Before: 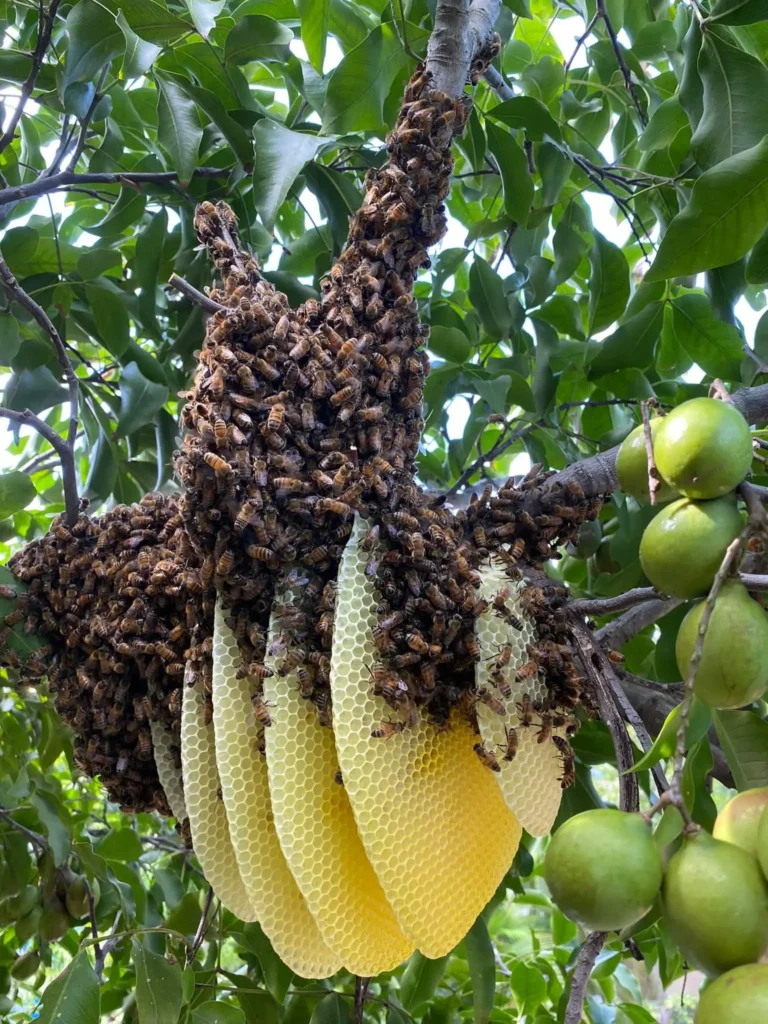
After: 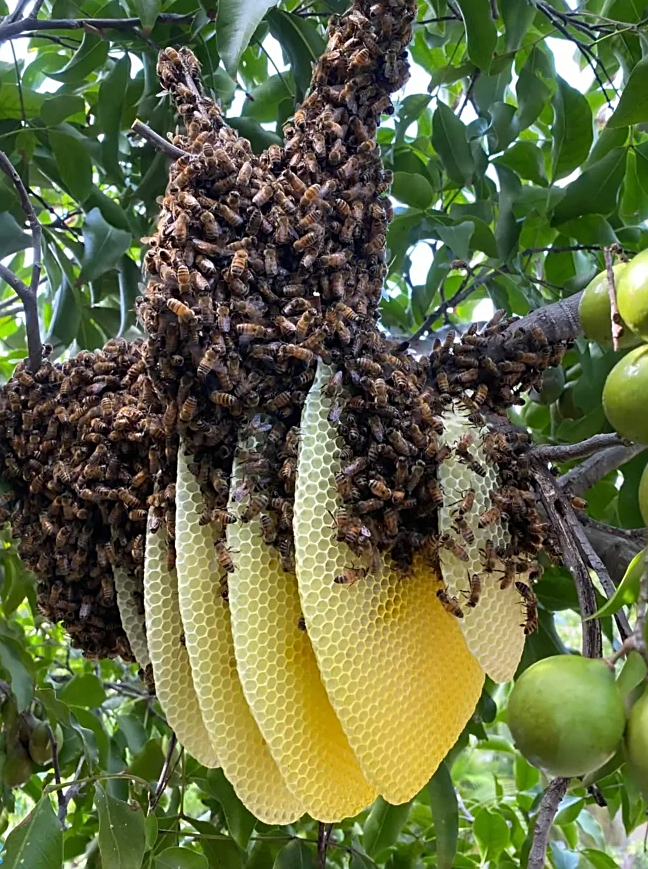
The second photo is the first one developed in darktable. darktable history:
sharpen: on, module defaults
crop and rotate: left 4.921%, top 15.122%, right 10.696%
